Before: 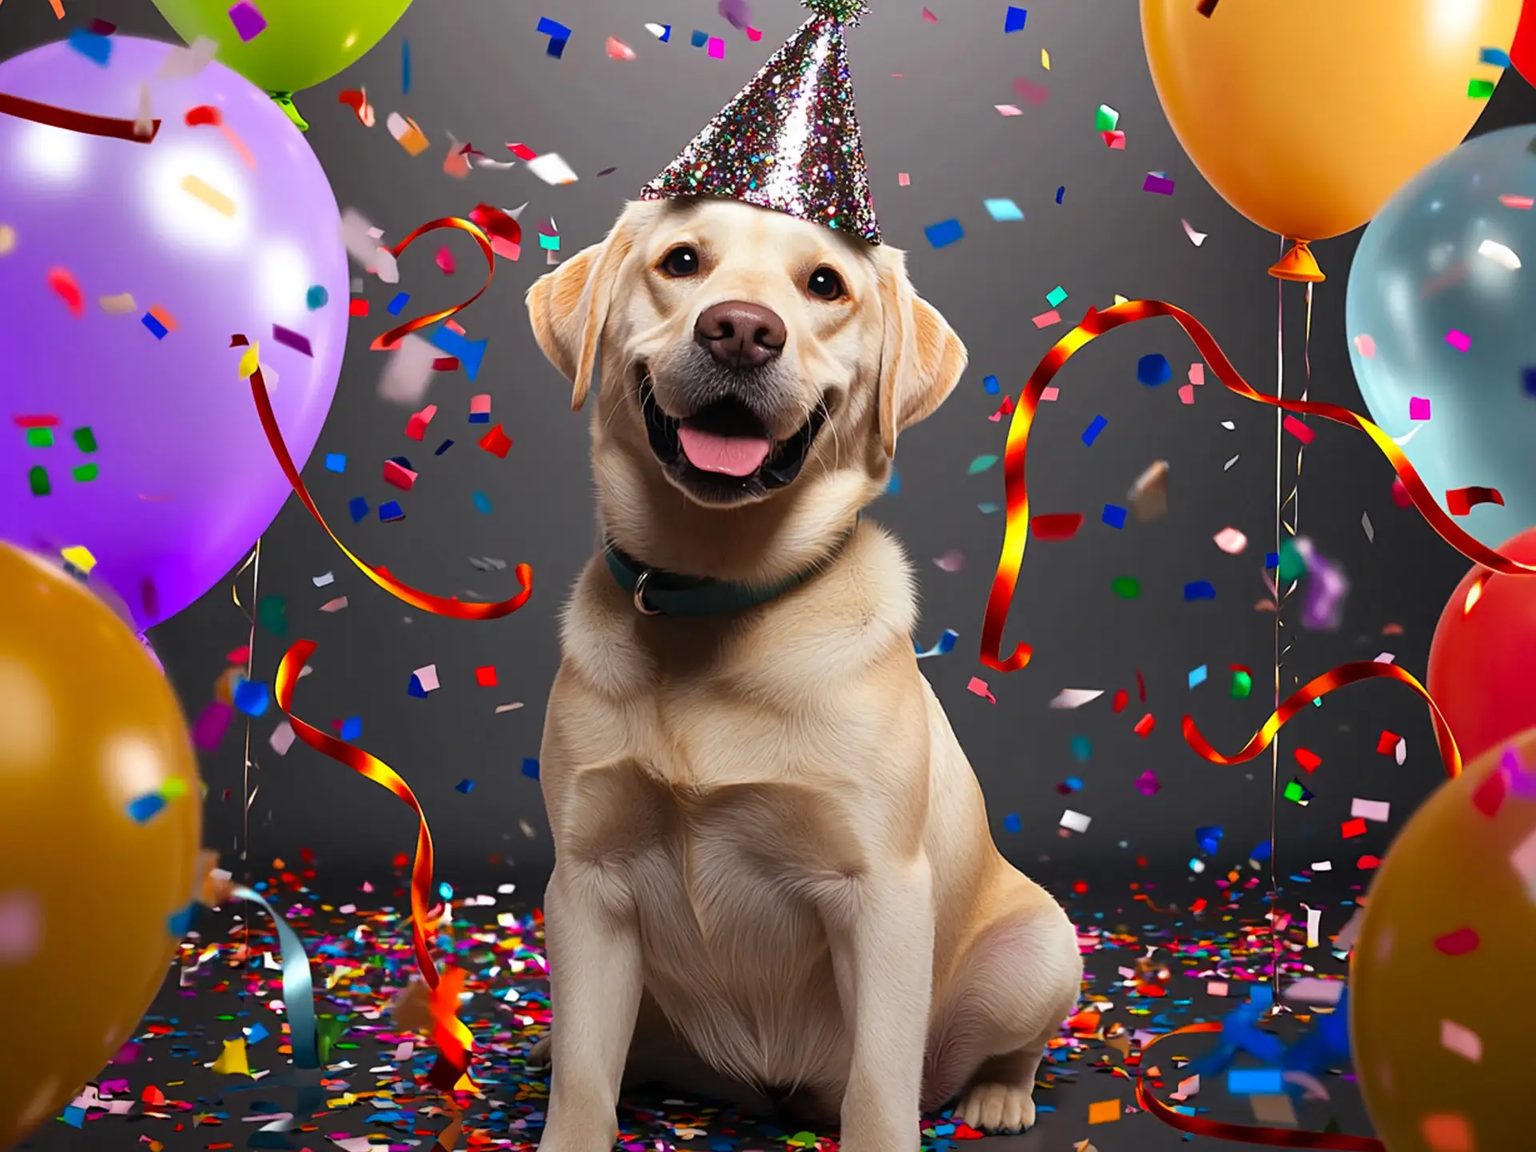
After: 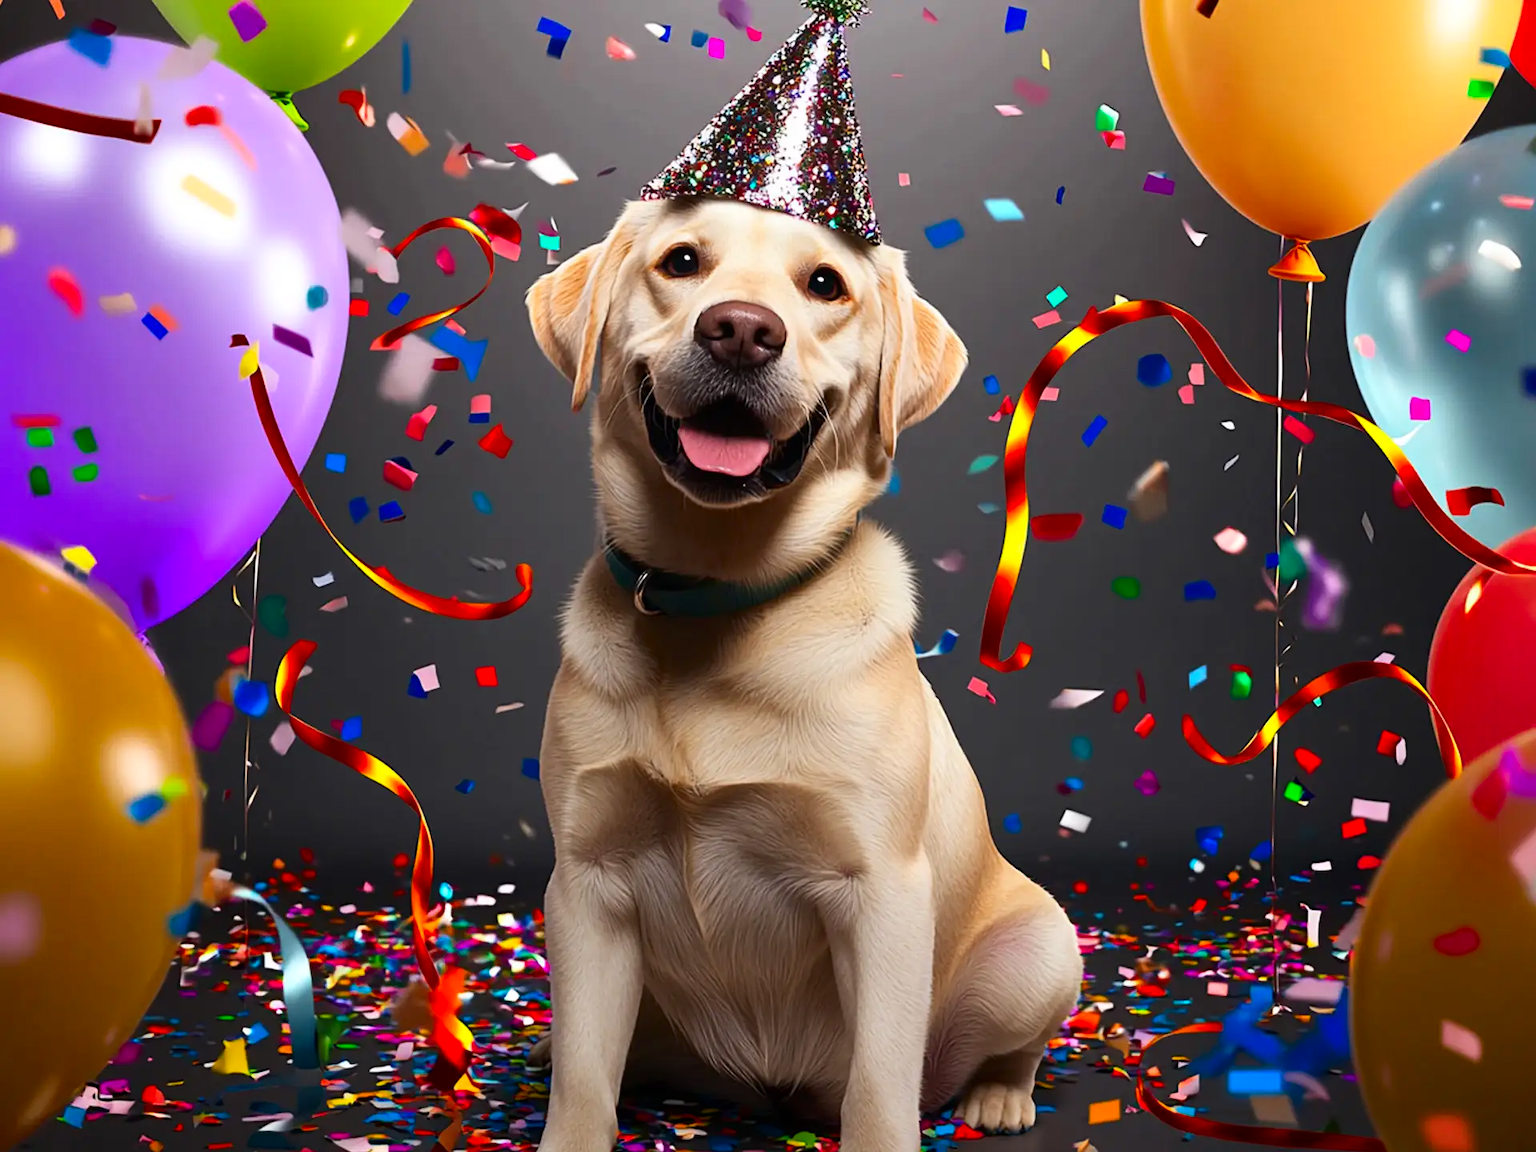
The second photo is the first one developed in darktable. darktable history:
contrast brightness saturation: contrast 0.146, brightness -0.011, saturation 0.095
